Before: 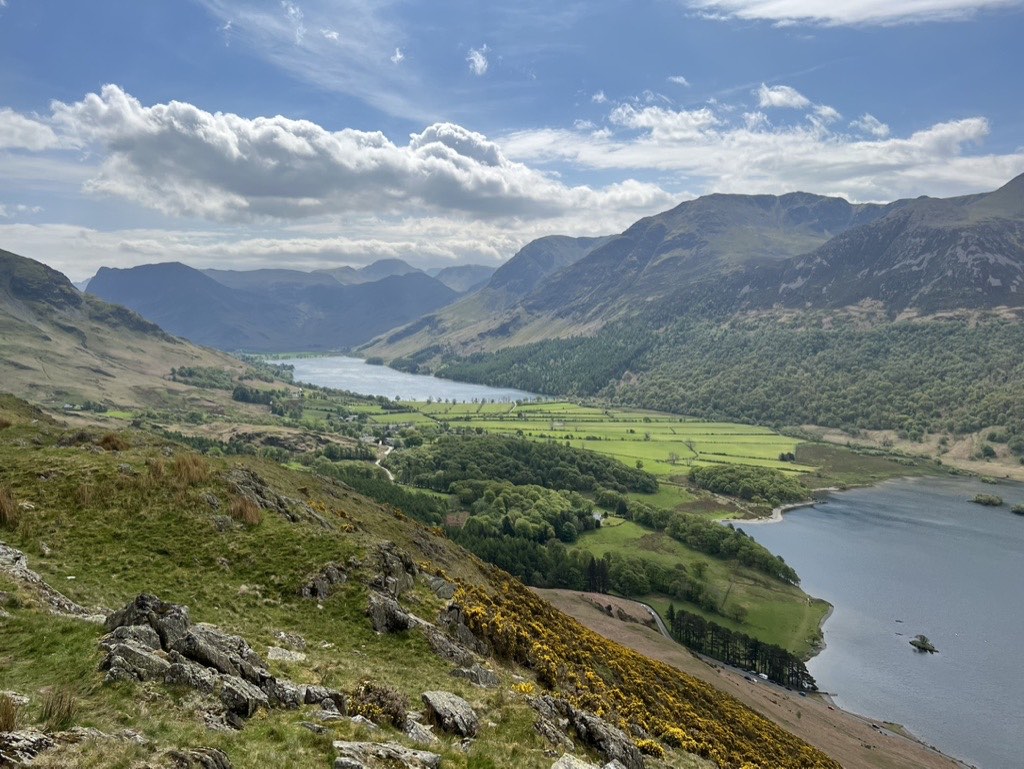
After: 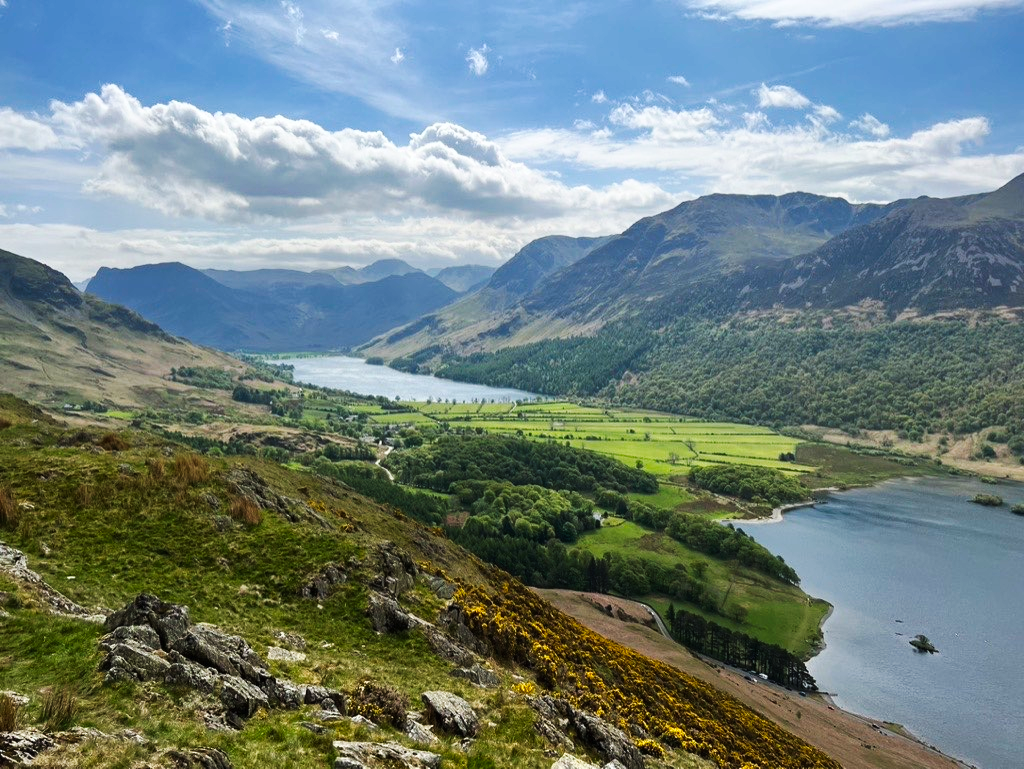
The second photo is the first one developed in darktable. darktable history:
shadows and highlights: shadows 0, highlights 40
tone curve: curves: ch0 [(0, 0) (0.003, 0.009) (0.011, 0.013) (0.025, 0.019) (0.044, 0.029) (0.069, 0.04) (0.1, 0.053) (0.136, 0.08) (0.177, 0.114) (0.224, 0.151) (0.277, 0.207) (0.335, 0.267) (0.399, 0.35) (0.468, 0.442) (0.543, 0.545) (0.623, 0.656) (0.709, 0.752) (0.801, 0.843) (0.898, 0.932) (1, 1)], preserve colors none
